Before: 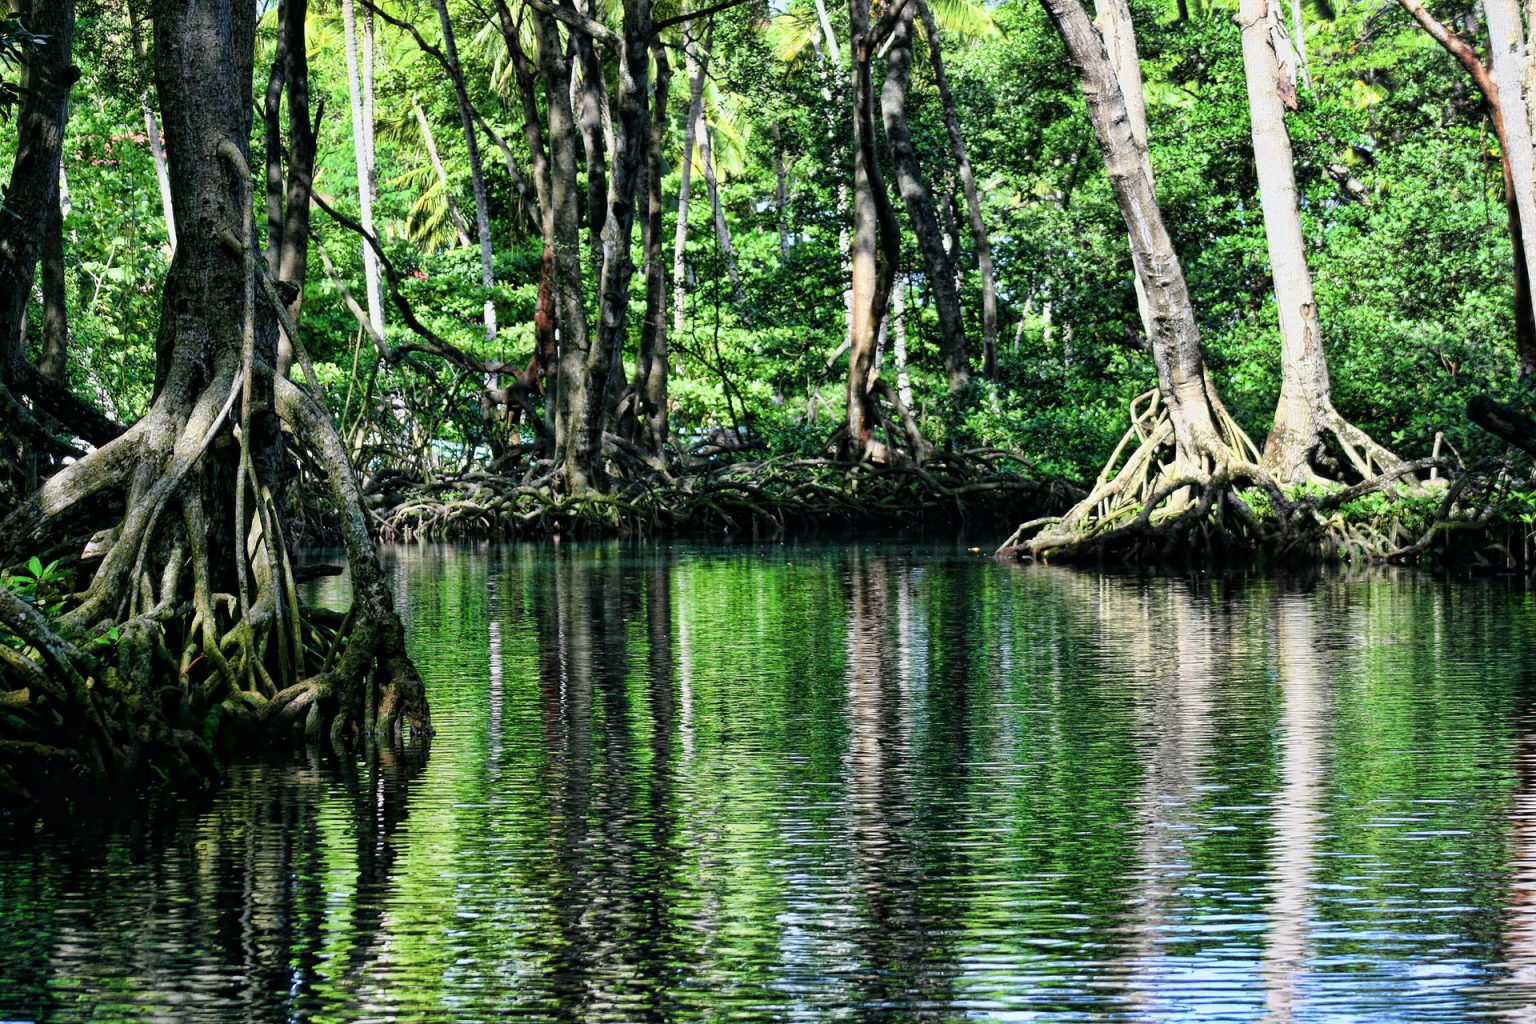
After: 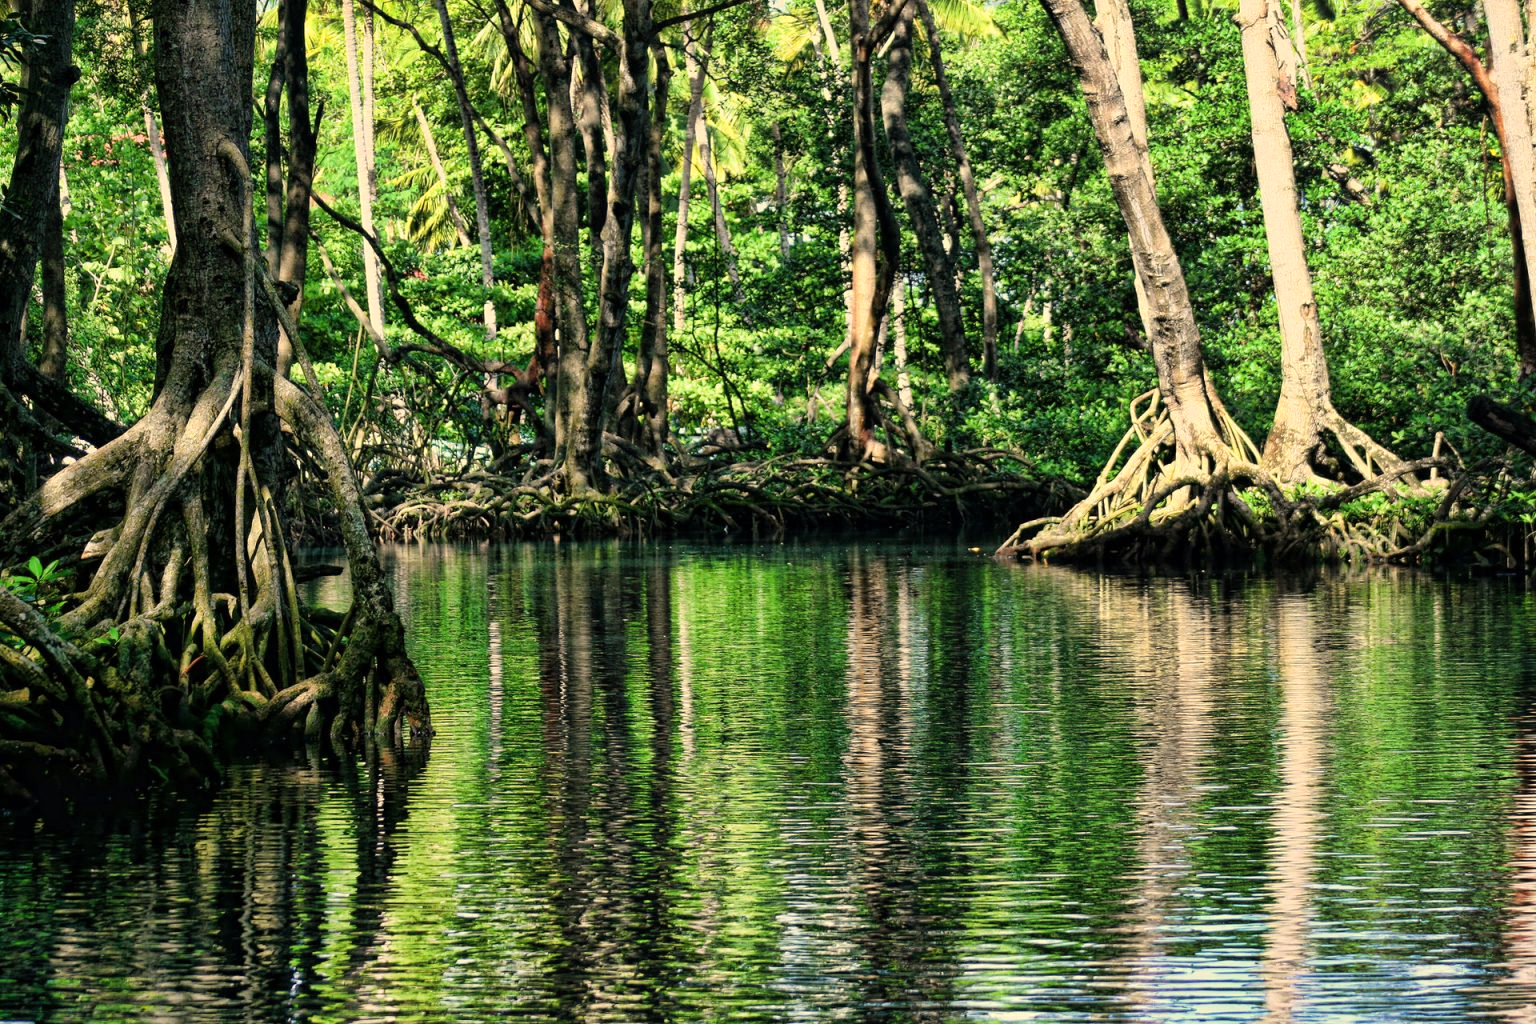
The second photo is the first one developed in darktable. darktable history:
shadows and highlights: shadows 25, highlights -25
white balance: red 1.123, blue 0.83
